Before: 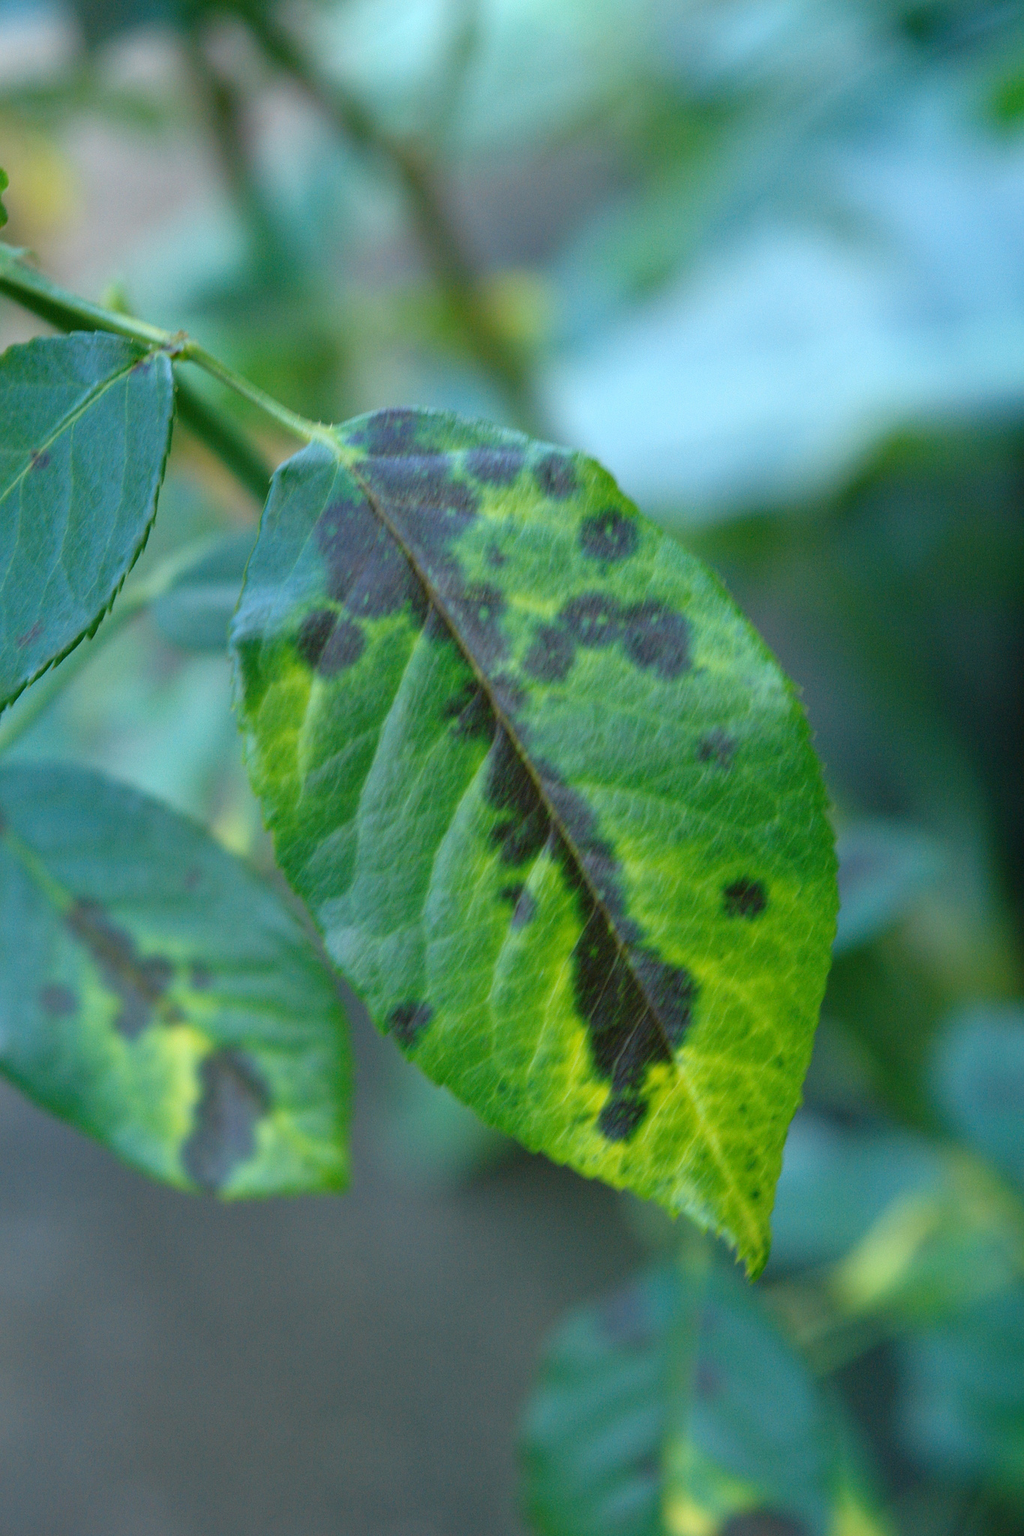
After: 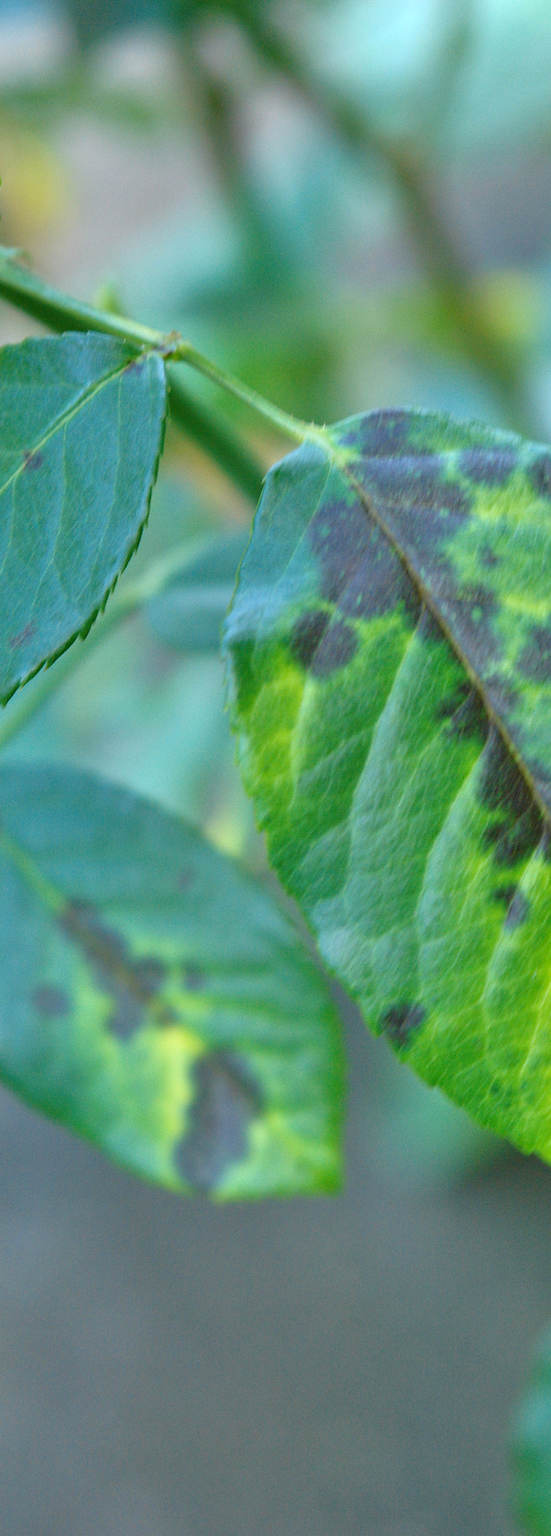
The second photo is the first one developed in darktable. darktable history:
exposure: exposure 0.704 EV, compensate highlight preservation false
crop: left 0.788%, right 45.333%, bottom 0.079%
tone equalizer: -8 EV -0.001 EV, -7 EV 0.004 EV, -6 EV -0.027 EV, -5 EV 0.019 EV, -4 EV -0.013 EV, -3 EV 0.032 EV, -2 EV -0.079 EV, -1 EV -0.296 EV, +0 EV -0.605 EV
